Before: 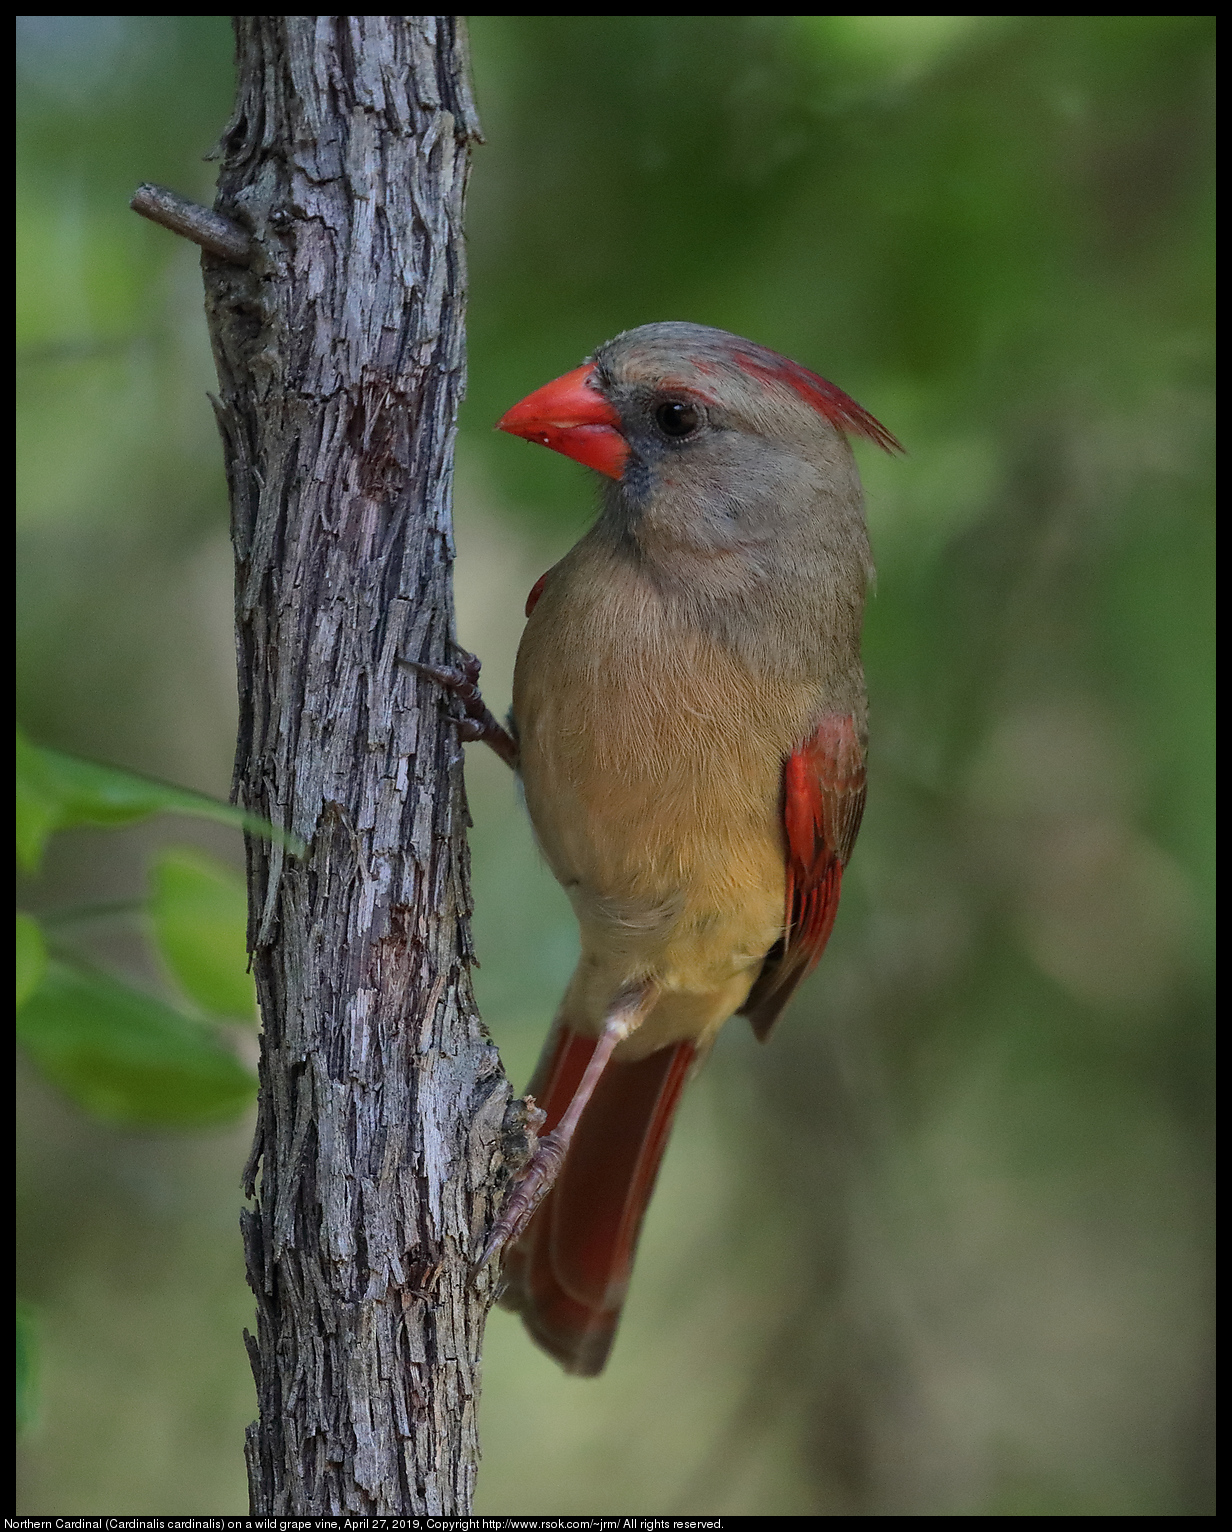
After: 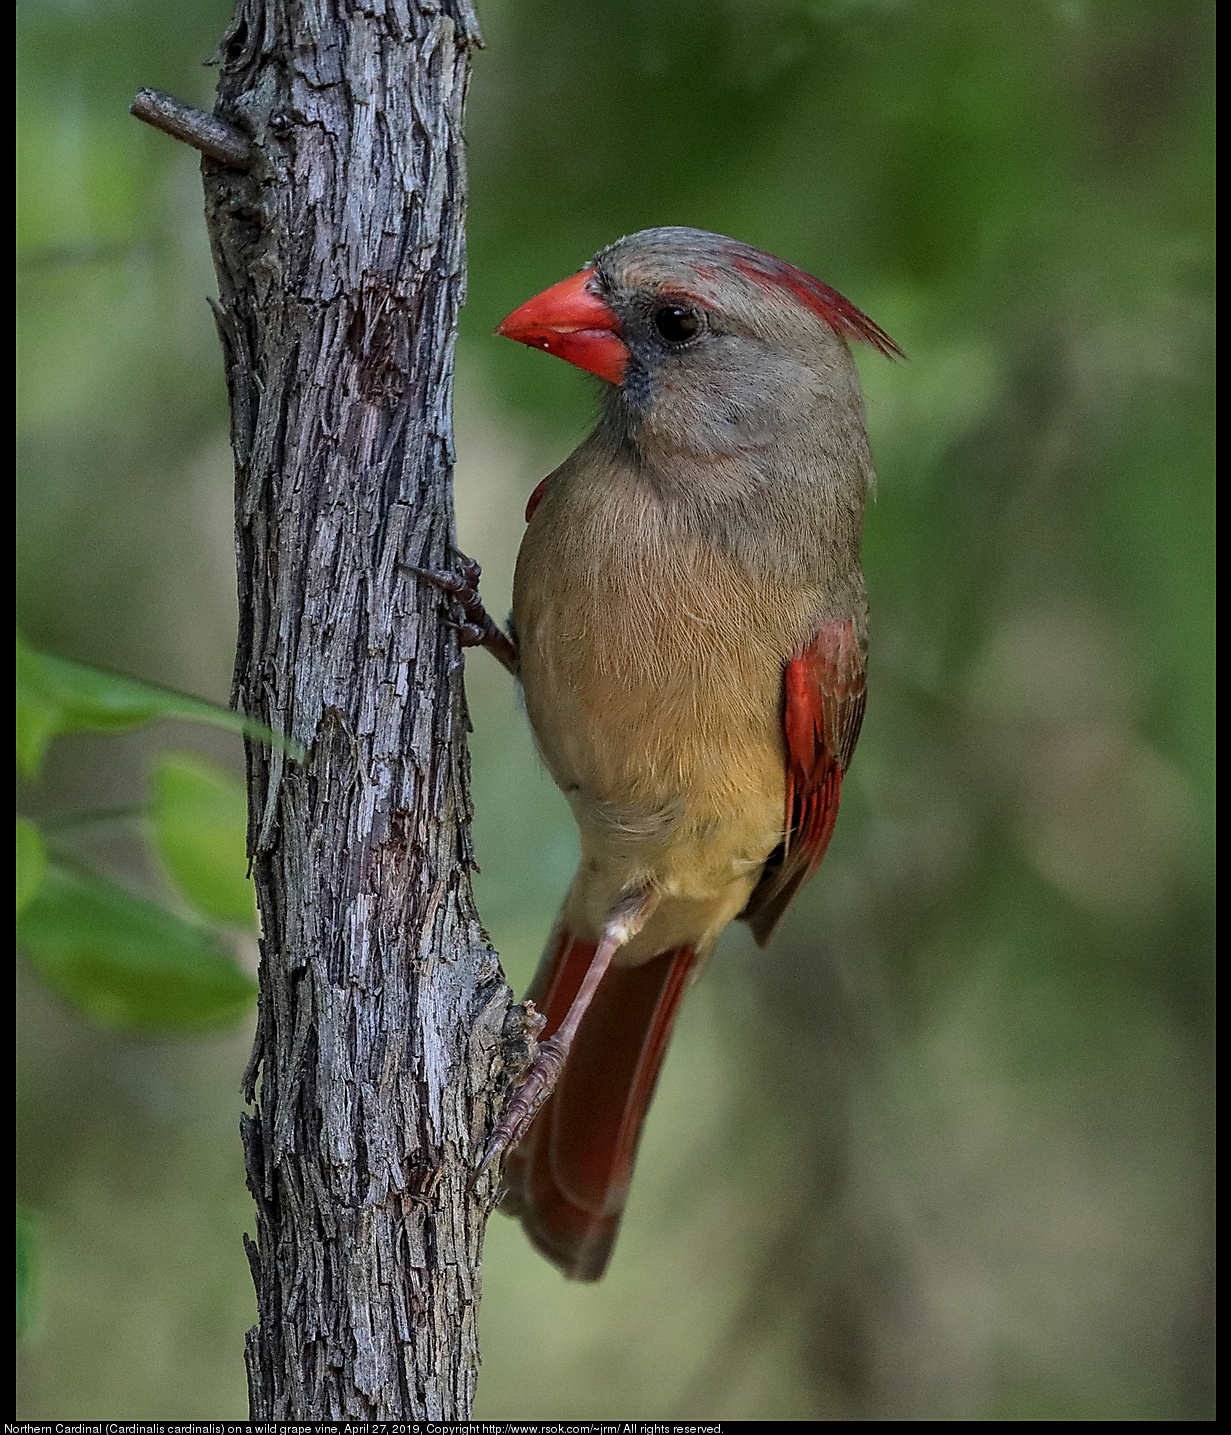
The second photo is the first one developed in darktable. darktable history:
sharpen: on, module defaults
crop and rotate: top 6.277%
local contrast: detail 130%
